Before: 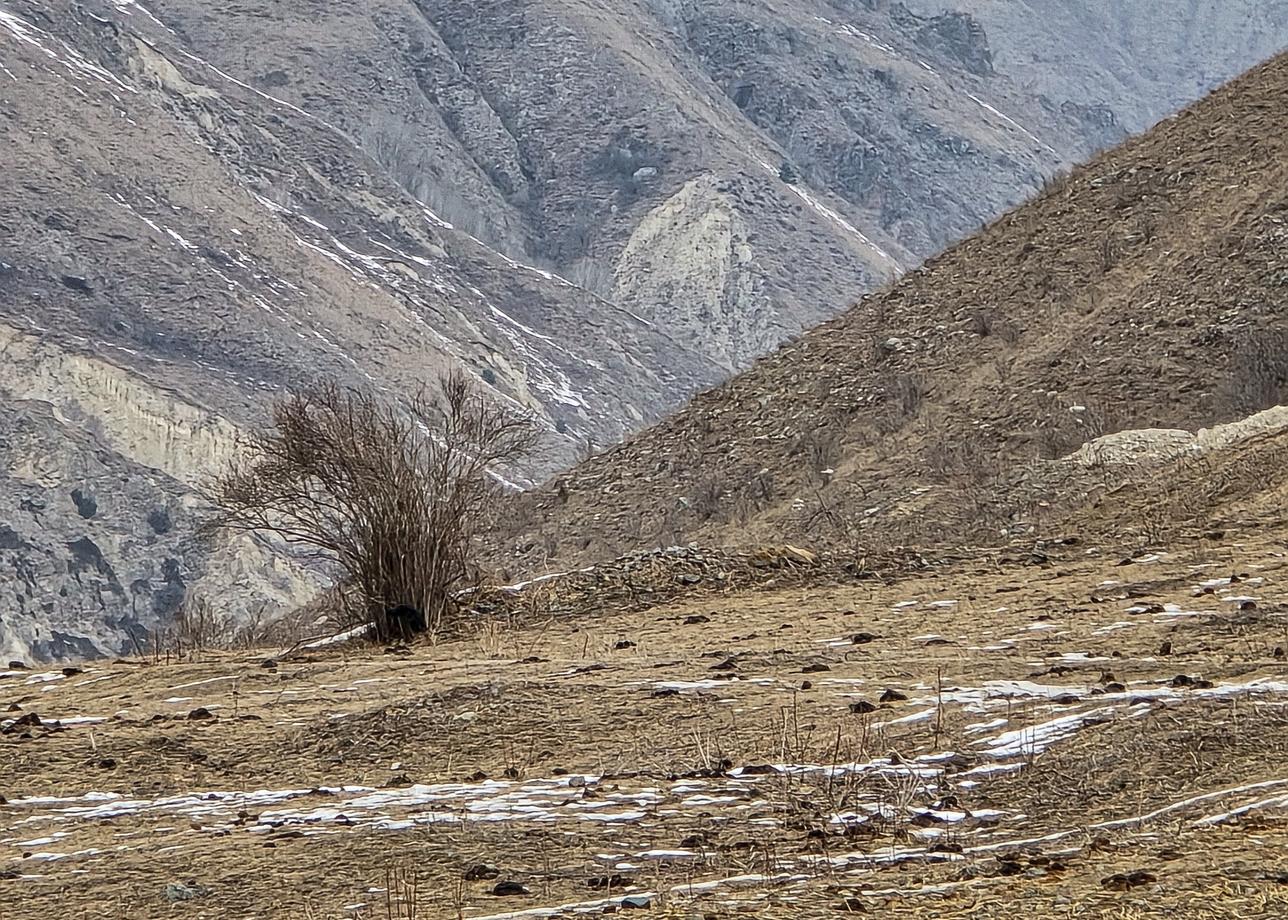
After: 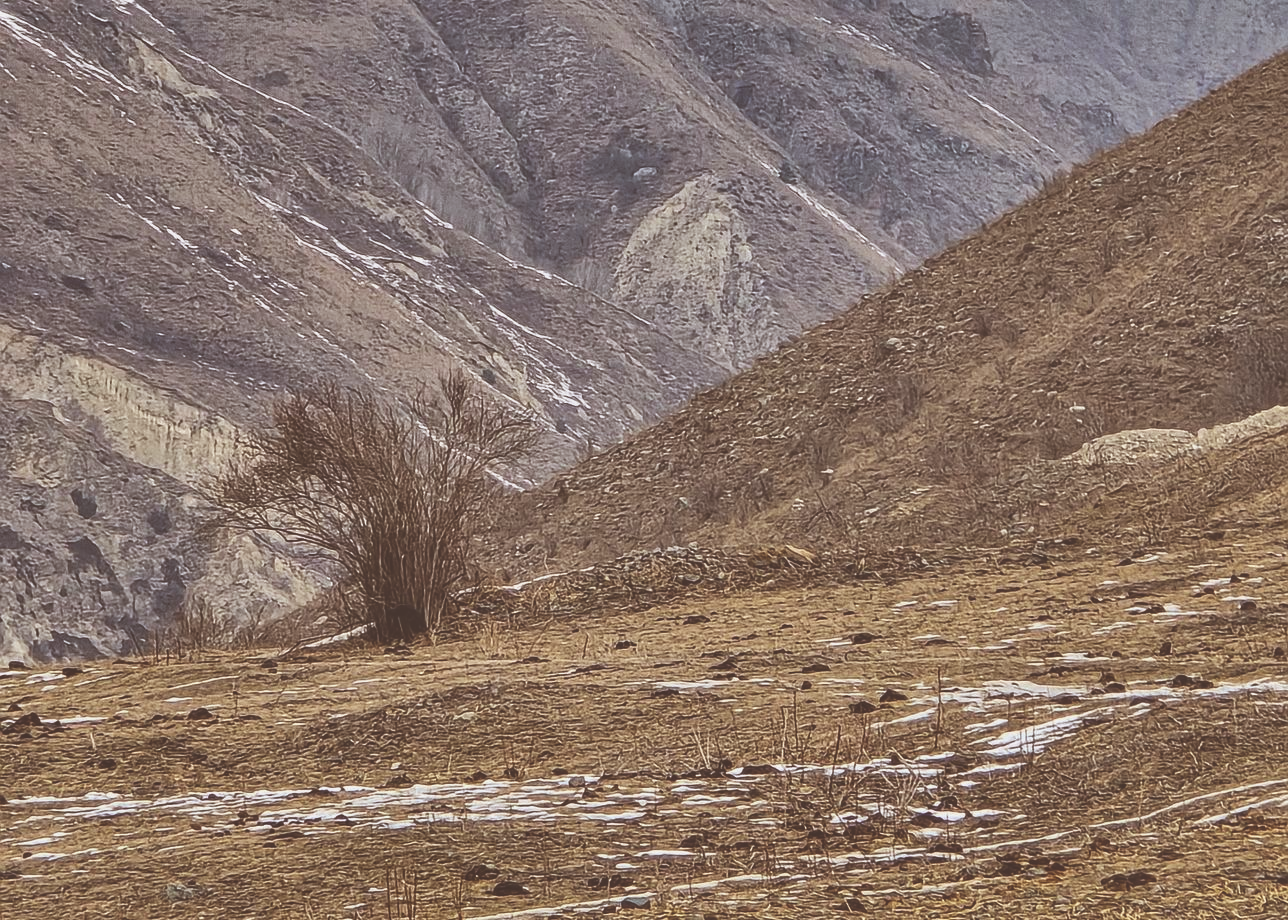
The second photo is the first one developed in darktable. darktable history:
exposure: black level correction -0.062, exposure -0.05 EV, compensate highlight preservation false
rgb levels: mode RGB, independent channels, levels [[0, 0.5, 1], [0, 0.521, 1], [0, 0.536, 1]]
shadows and highlights: radius 123.98, shadows 100, white point adjustment -3, highlights -100, highlights color adjustment 89.84%, soften with gaussian
